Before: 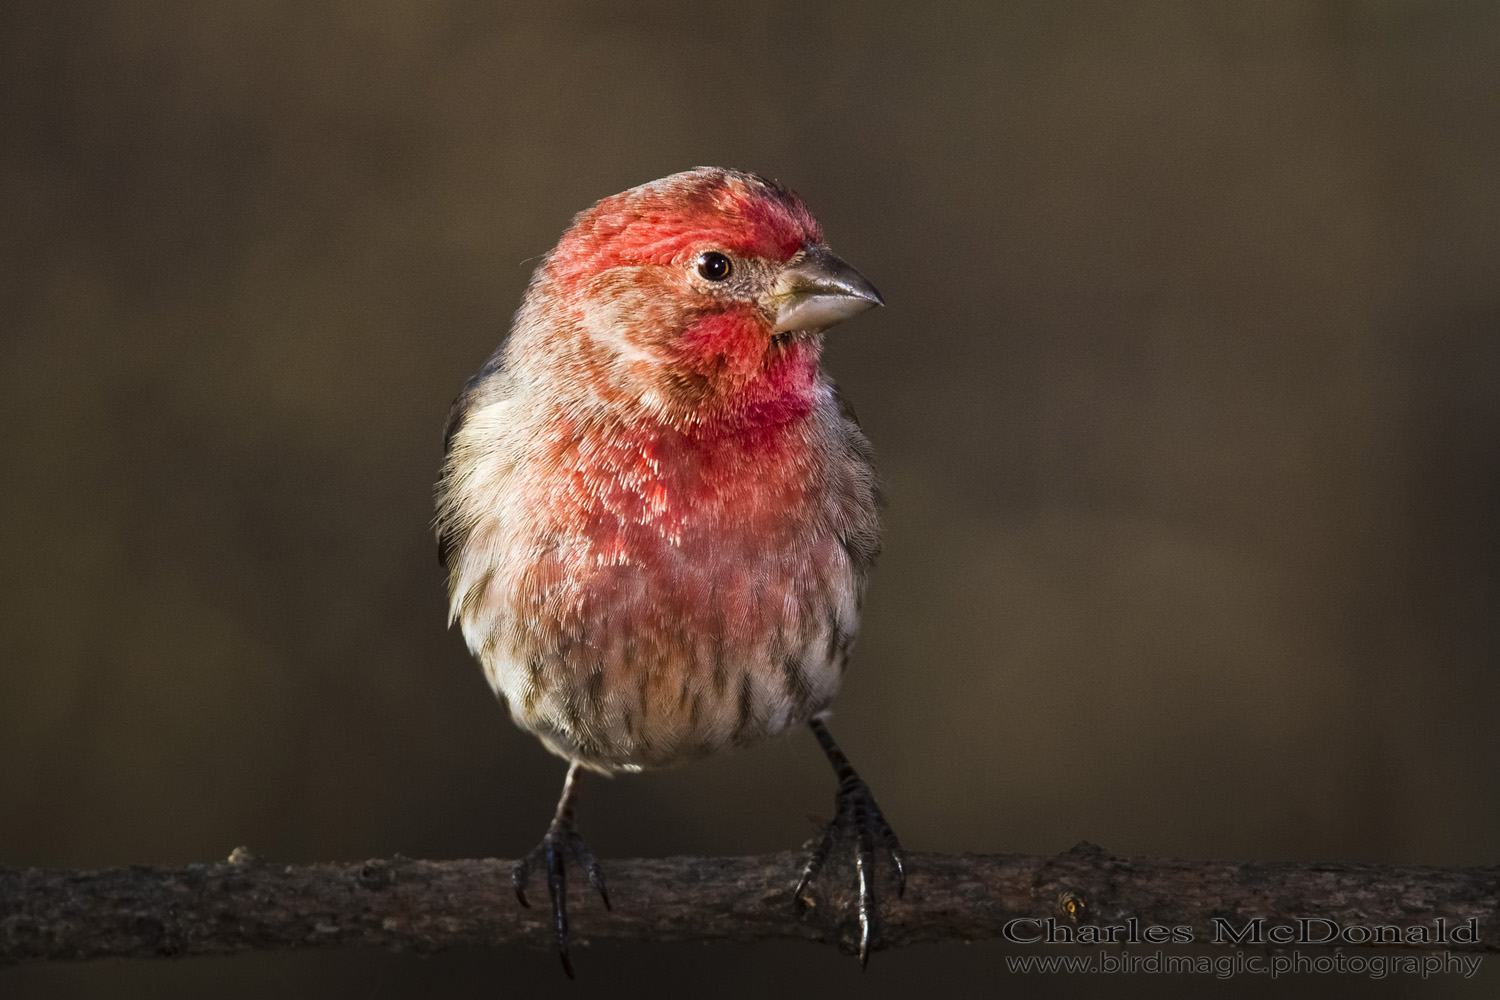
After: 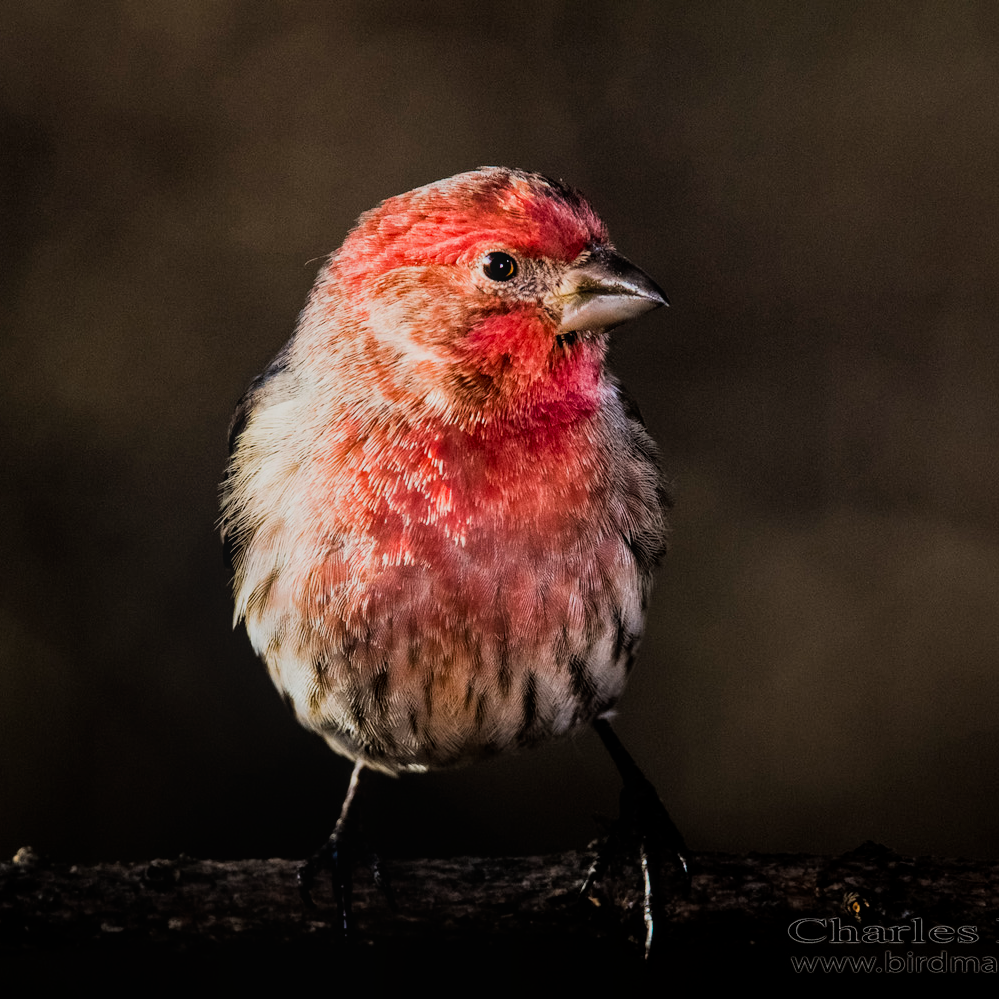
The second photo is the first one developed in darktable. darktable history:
local contrast: detail 110%
crop and rotate: left 14.396%, right 18.969%
filmic rgb: black relative exposure -5.11 EV, white relative exposure 3.99 EV, hardness 2.9, contrast 1.401, highlights saturation mix -18.85%, iterations of high-quality reconstruction 0
